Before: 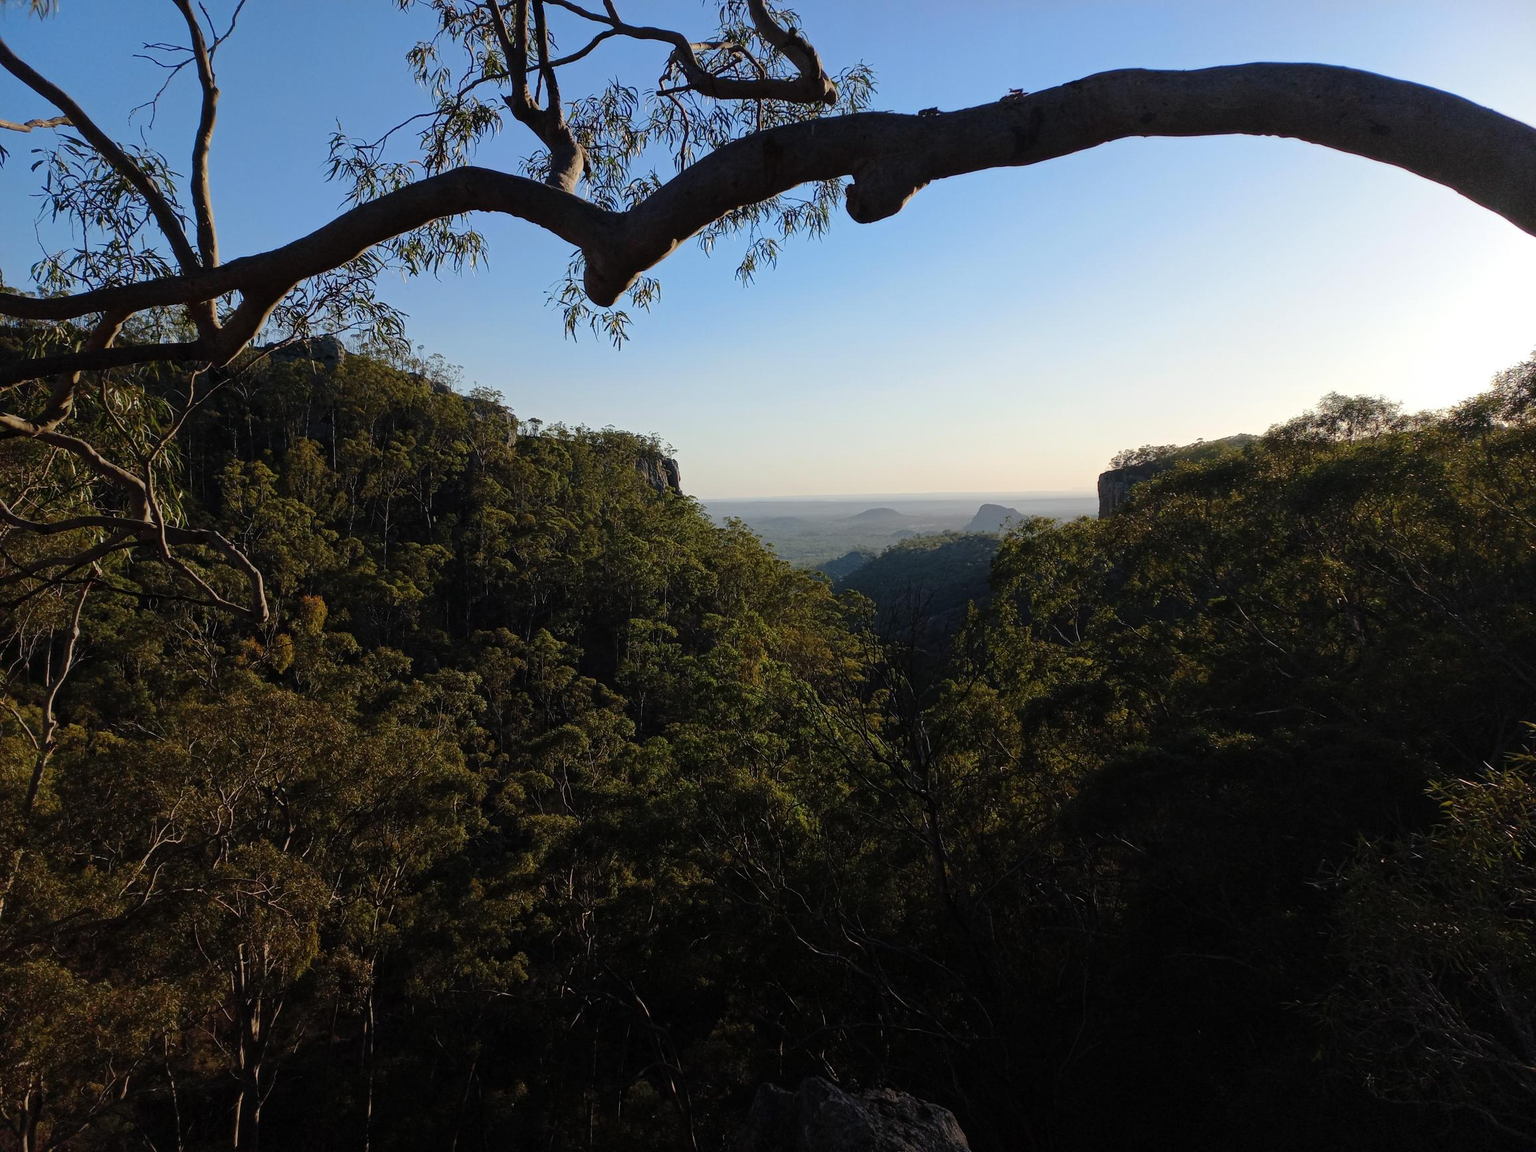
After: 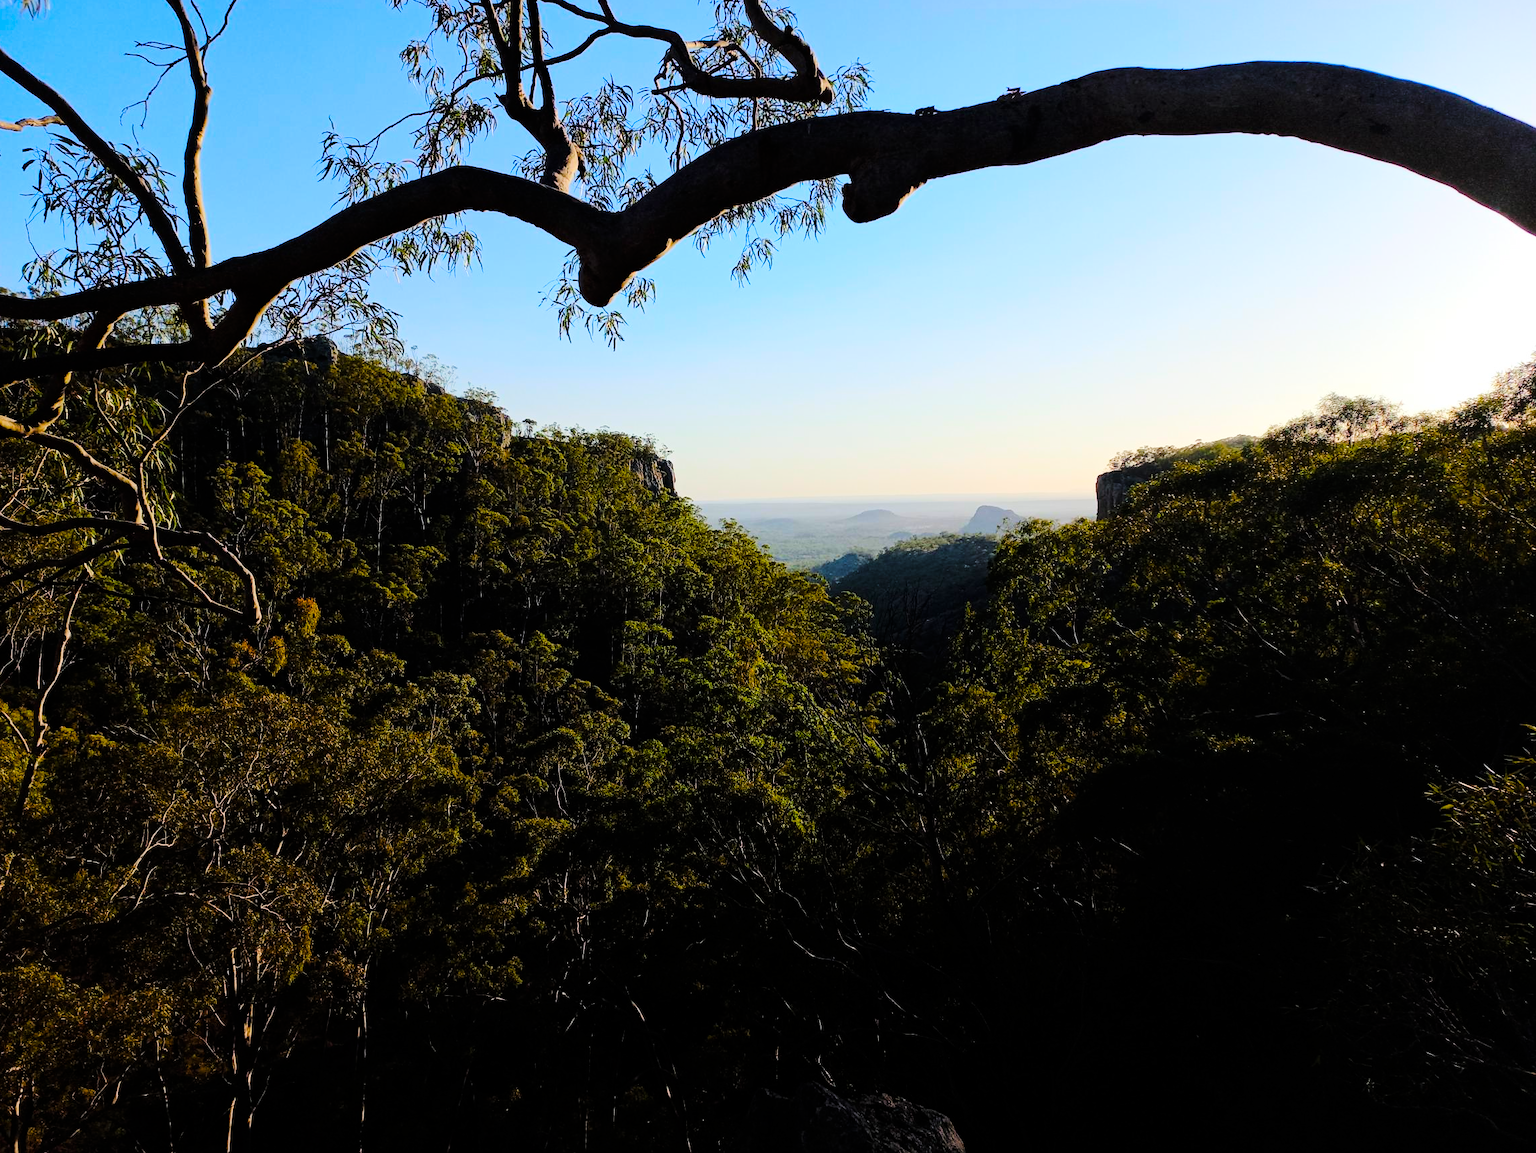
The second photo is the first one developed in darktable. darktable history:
crop and rotate: left 0.614%, top 0.179%, bottom 0.309%
color balance rgb: perceptual saturation grading › global saturation 35%, perceptual saturation grading › highlights -25%, perceptual saturation grading › shadows 50%
tone curve: curves: ch0 [(0, 0) (0.004, 0) (0.133, 0.071) (0.341, 0.453) (0.839, 0.922) (1, 1)], color space Lab, linked channels, preserve colors none
